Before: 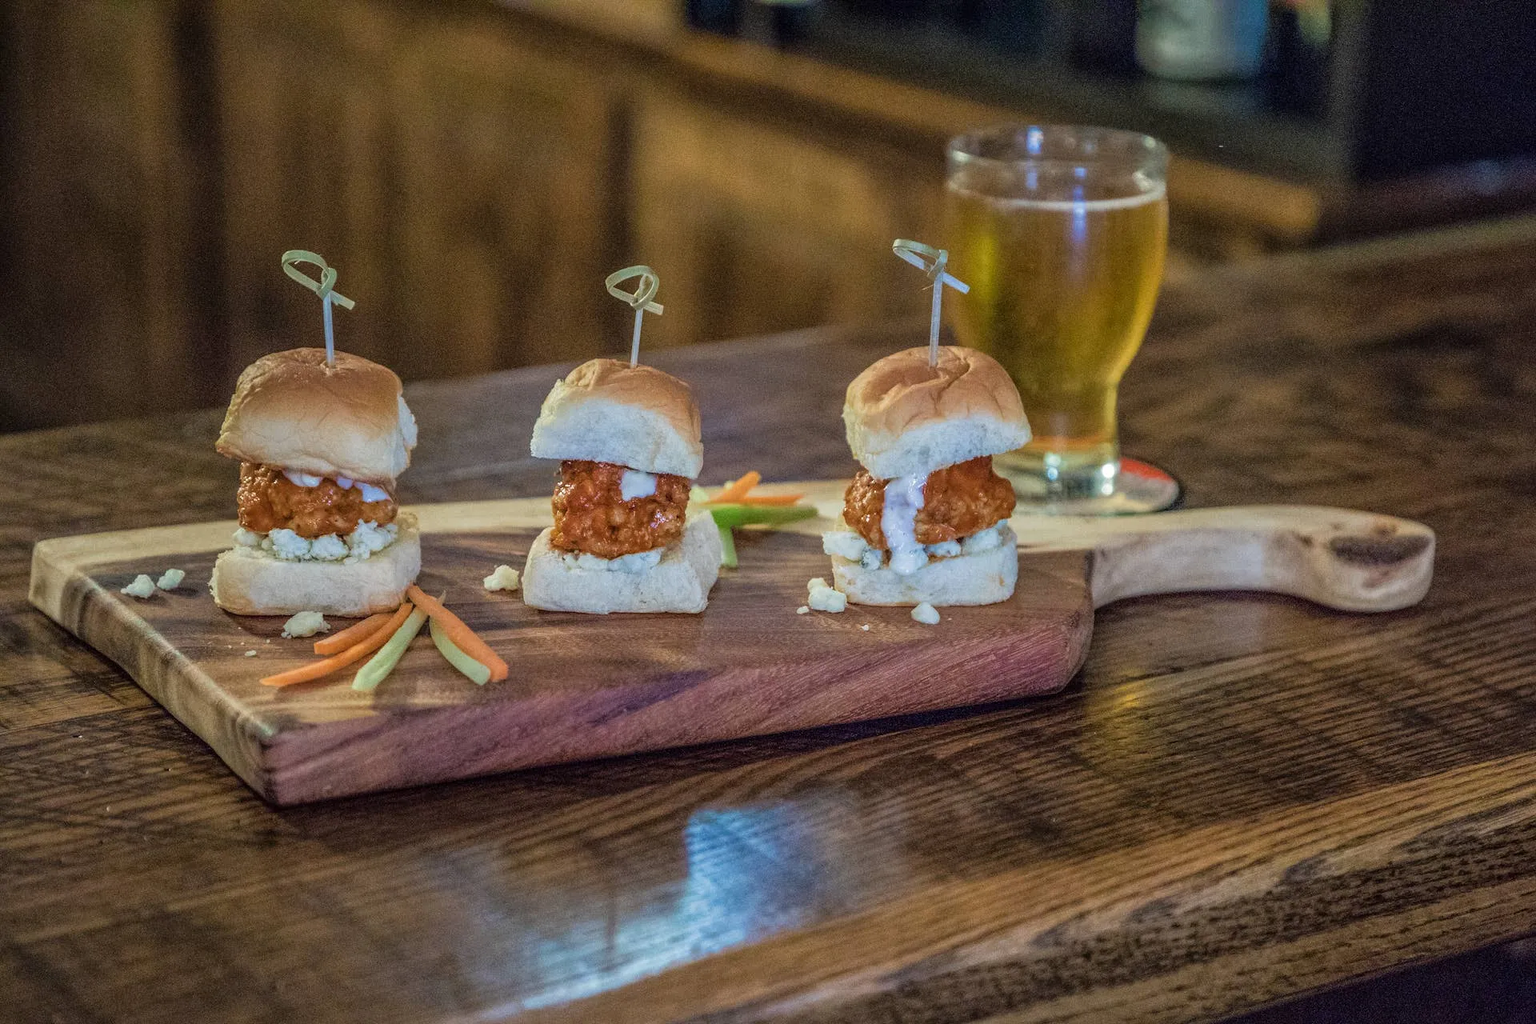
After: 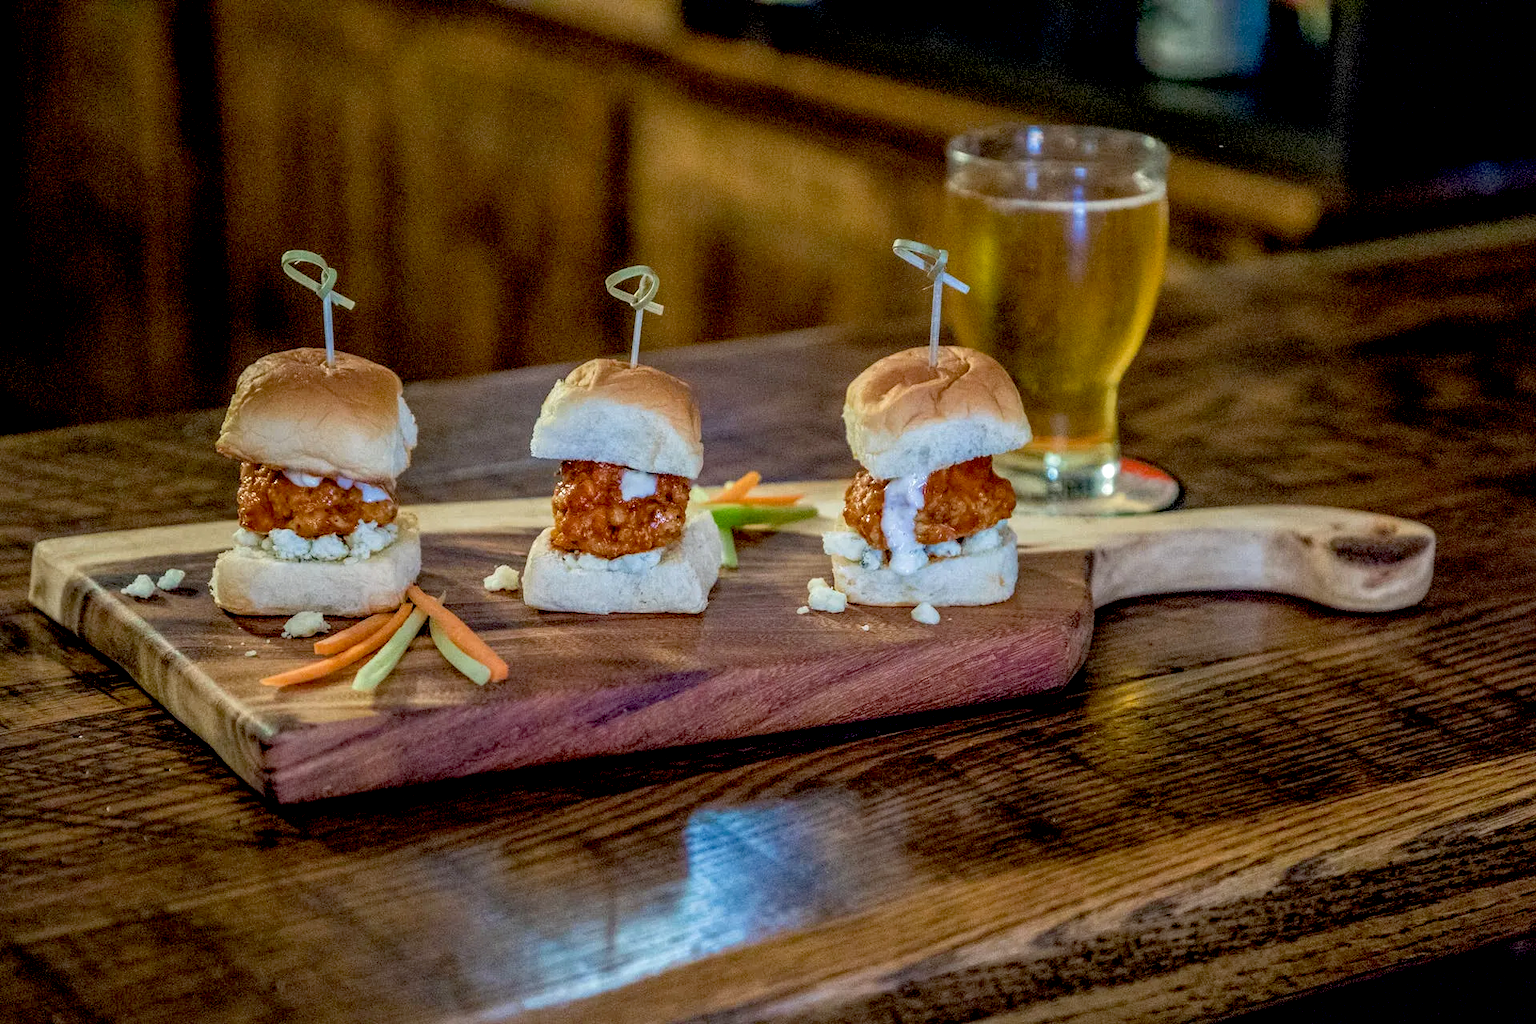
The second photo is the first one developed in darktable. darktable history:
white balance: emerald 1
exposure: black level correction 0.025, exposure 0.182 EV, compensate highlight preservation false
